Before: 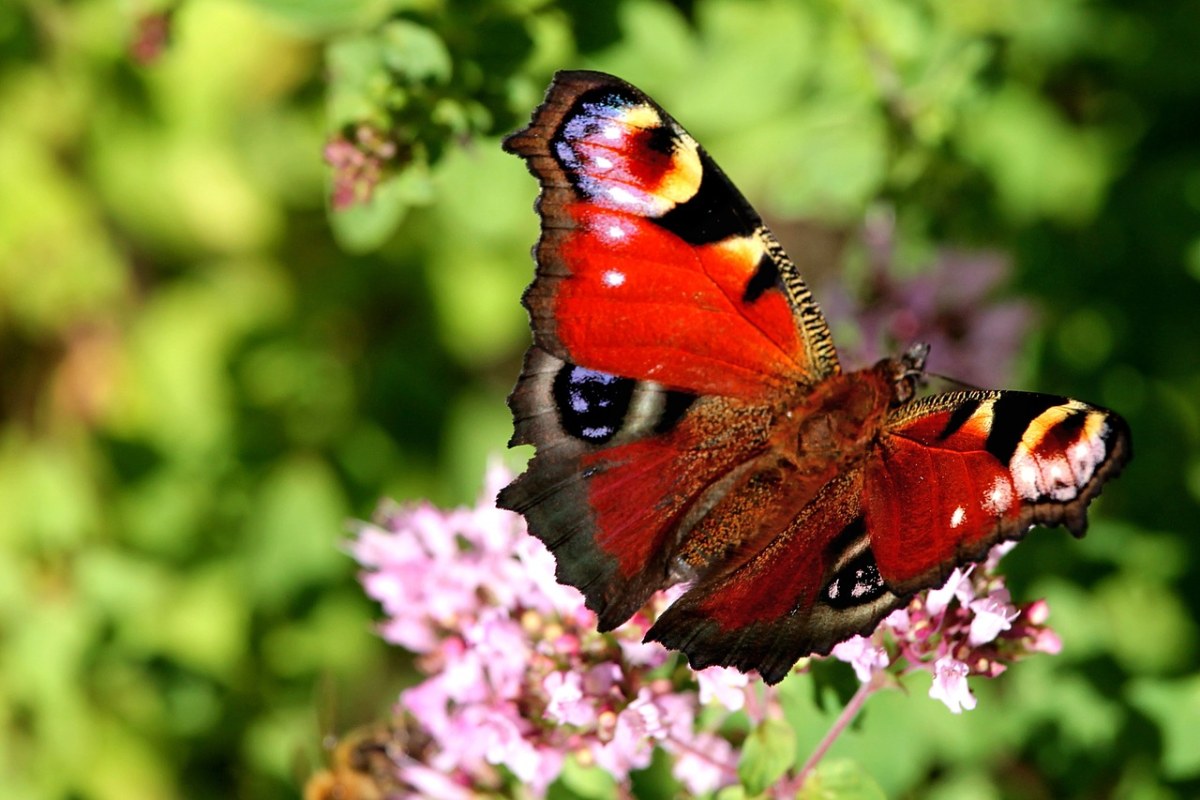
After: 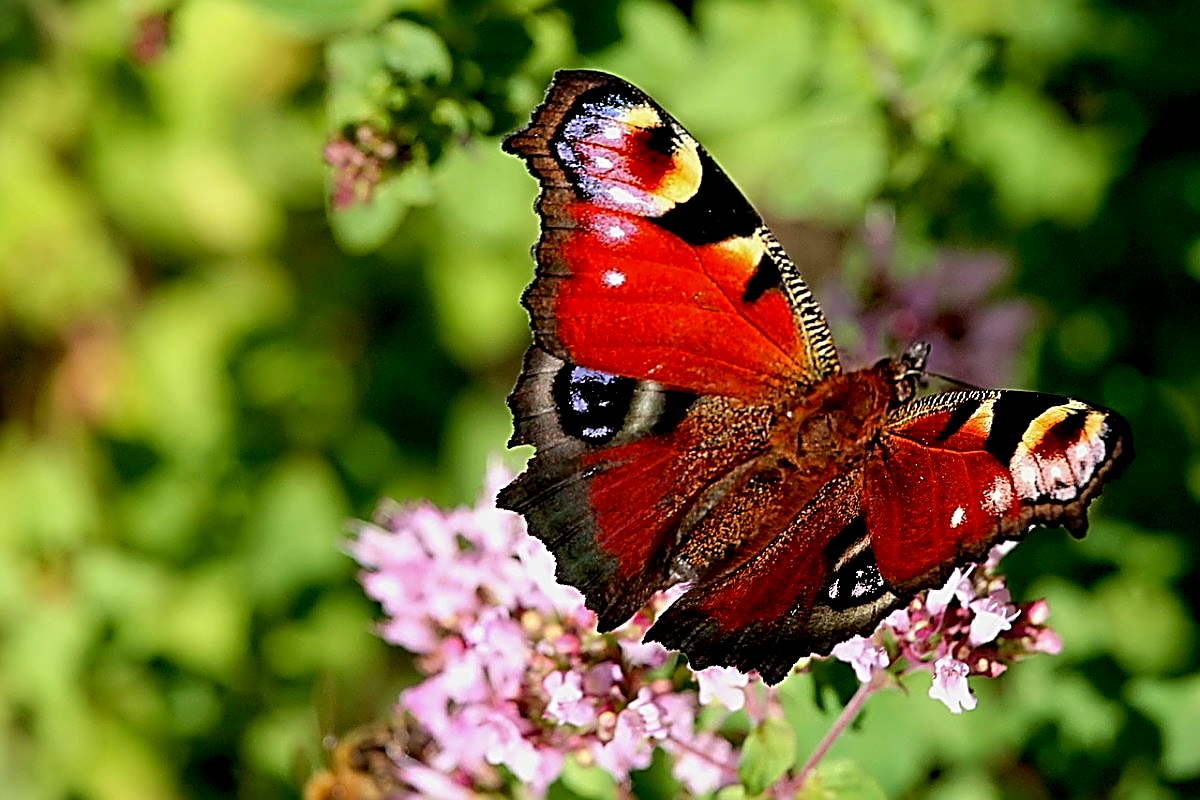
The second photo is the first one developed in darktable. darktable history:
sharpen: amount 1.993
exposure: black level correction 0.009, exposure -0.16 EV, compensate exposure bias true, compensate highlight preservation false
vignetting: fall-off start 100.56%, dithering 8-bit output
